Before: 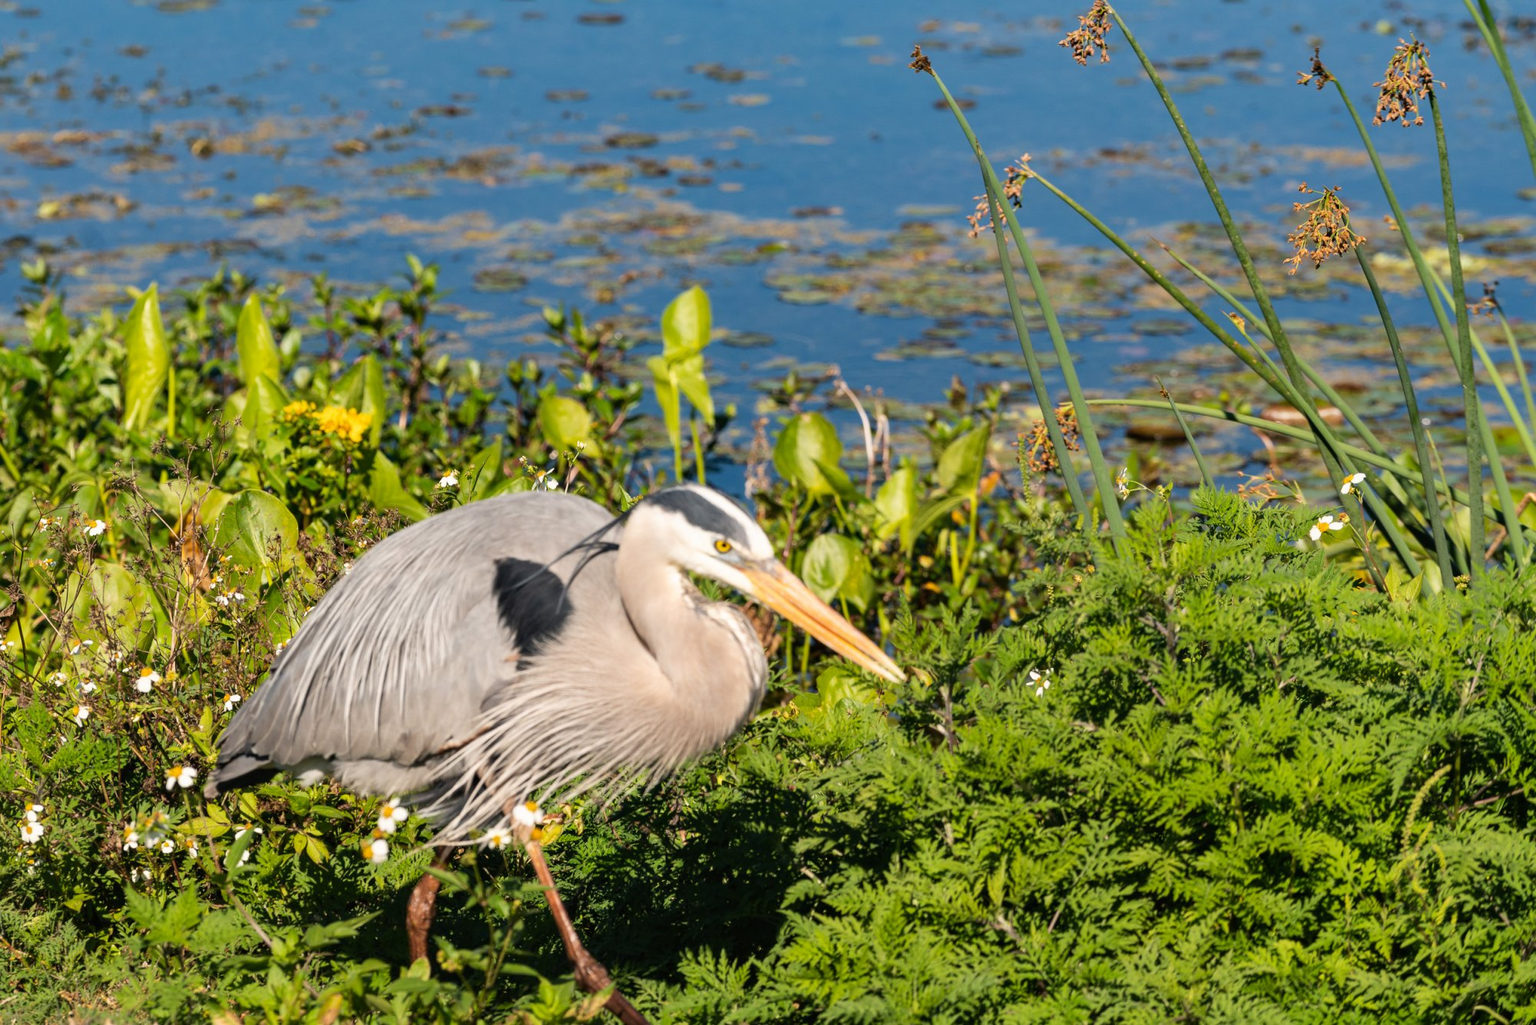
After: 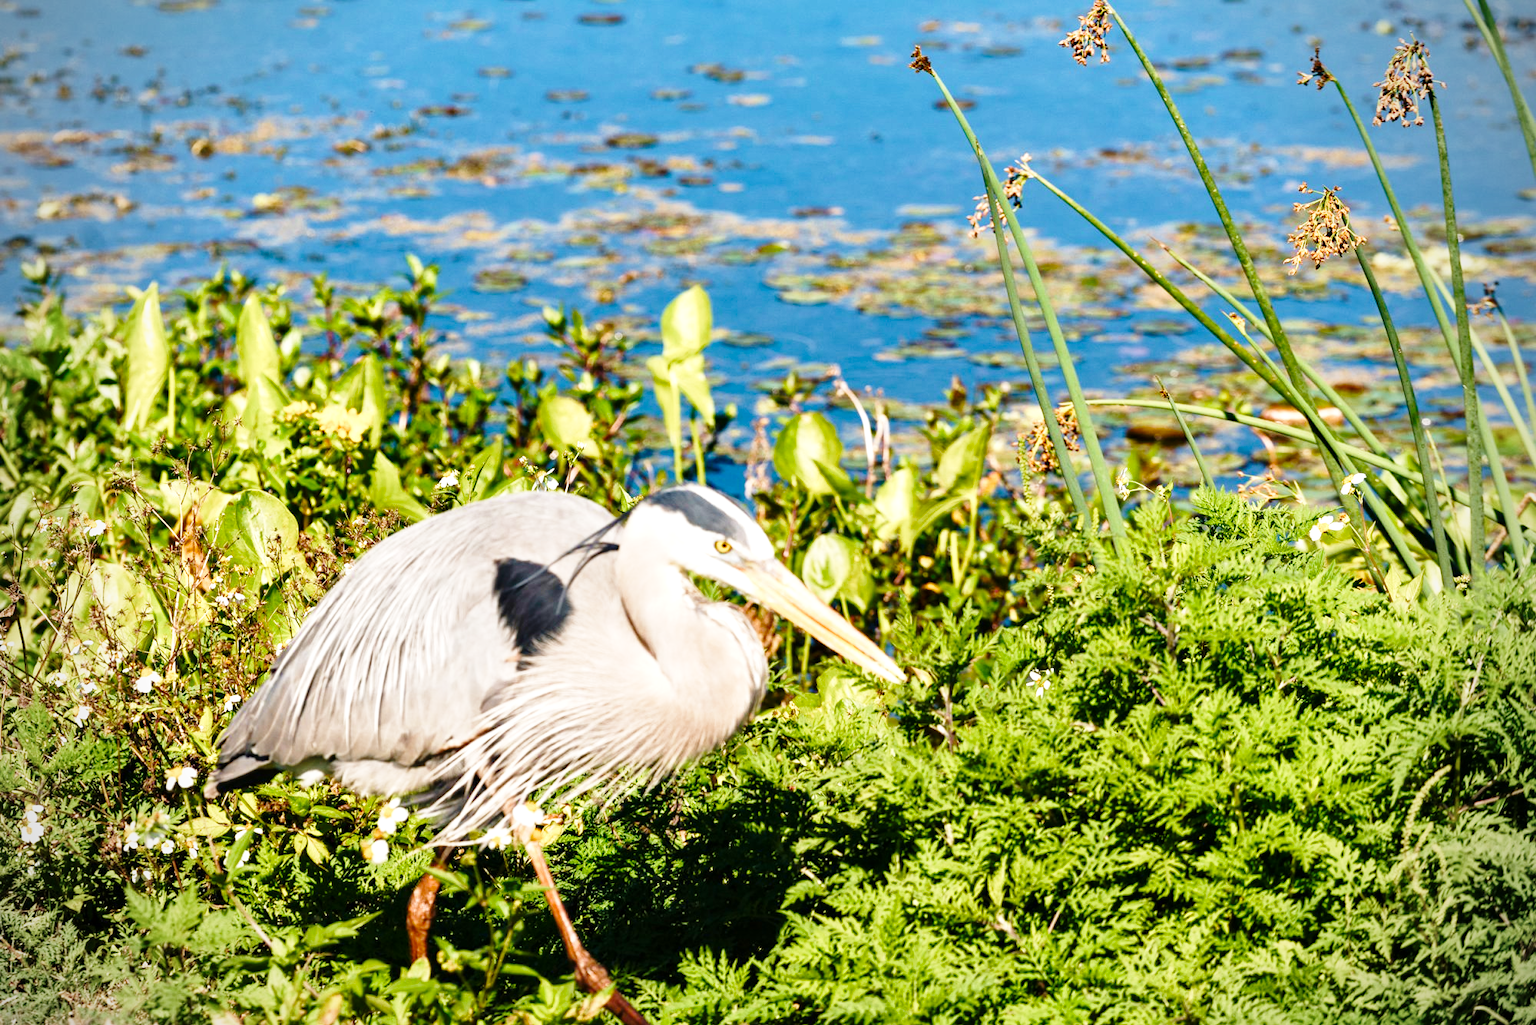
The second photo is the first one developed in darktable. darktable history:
base curve: curves: ch0 [(0, 0) (0.028, 0.03) (0.121, 0.232) (0.46, 0.748) (0.859, 0.968) (1, 1)], preserve colors none
velvia: on, module defaults
local contrast: mode bilateral grid, contrast 20, coarseness 50, detail 130%, midtone range 0.2
color balance rgb: highlights gain › luminance 14.852%, perceptual saturation grading › global saturation 0.489%, perceptual saturation grading › highlights -34.901%, perceptual saturation grading › mid-tones 14.932%, perceptual saturation grading › shadows 48.351%
vignetting: on, module defaults
